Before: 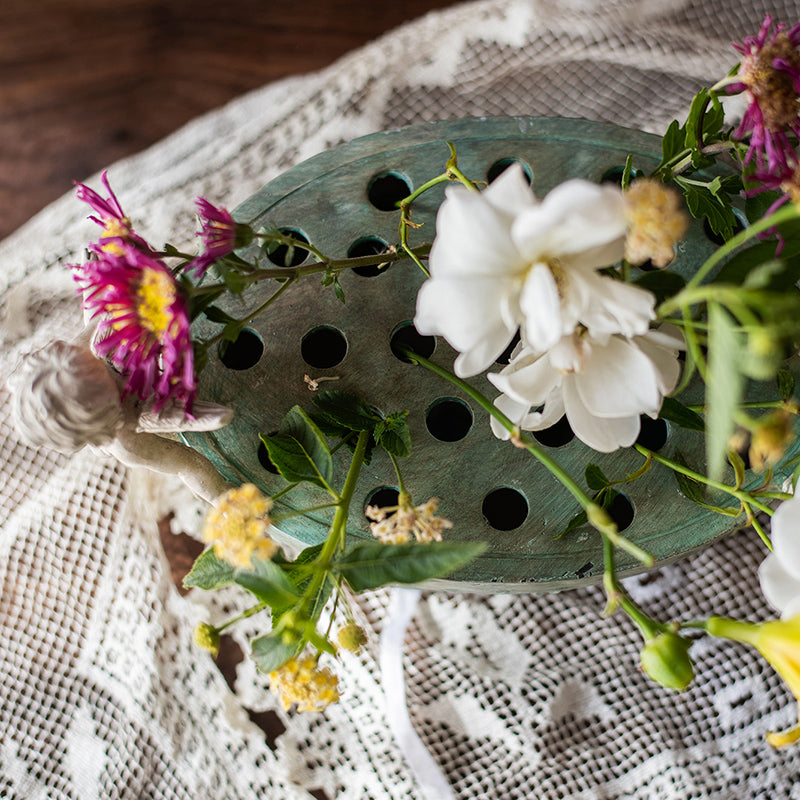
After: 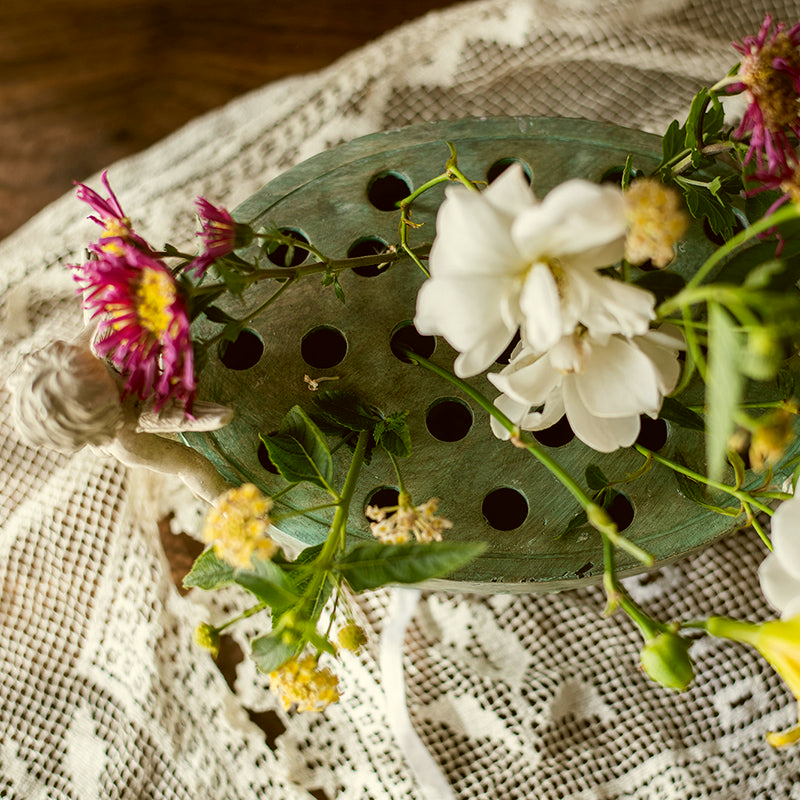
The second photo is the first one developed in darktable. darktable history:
color correction: highlights a* -1.43, highlights b* 10.12, shadows a* 0.395, shadows b* 19.35
